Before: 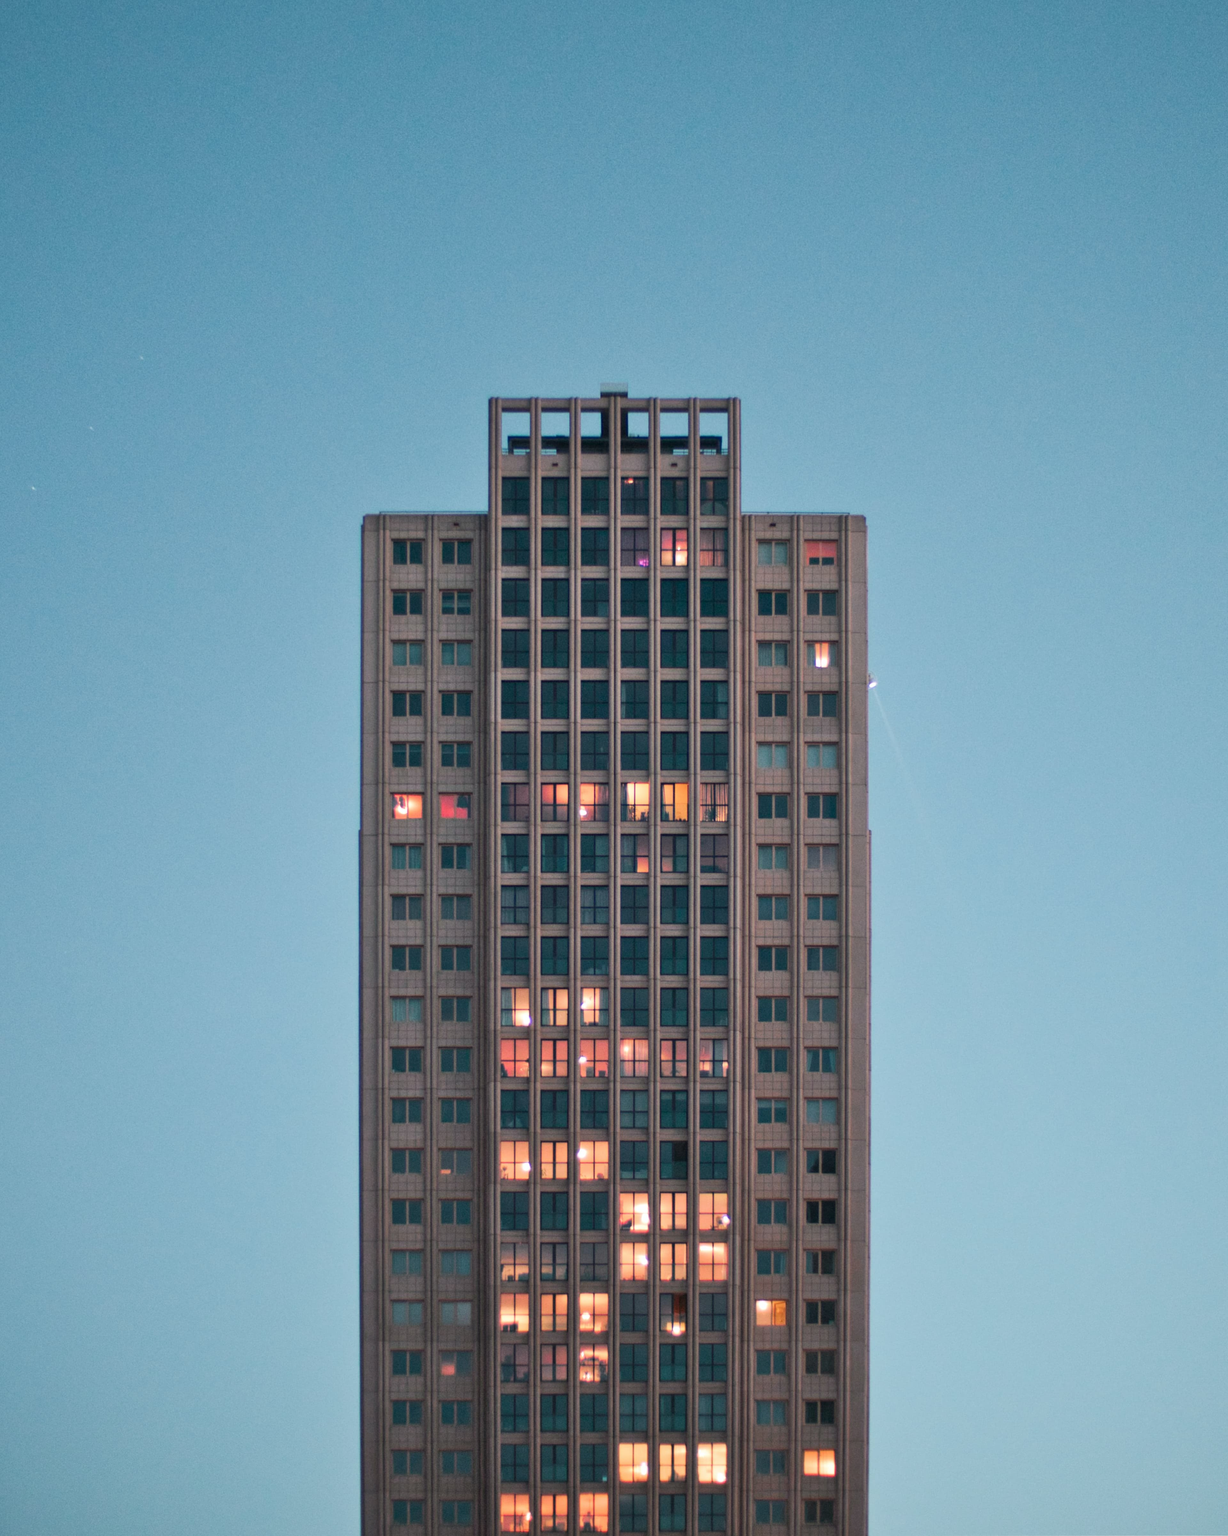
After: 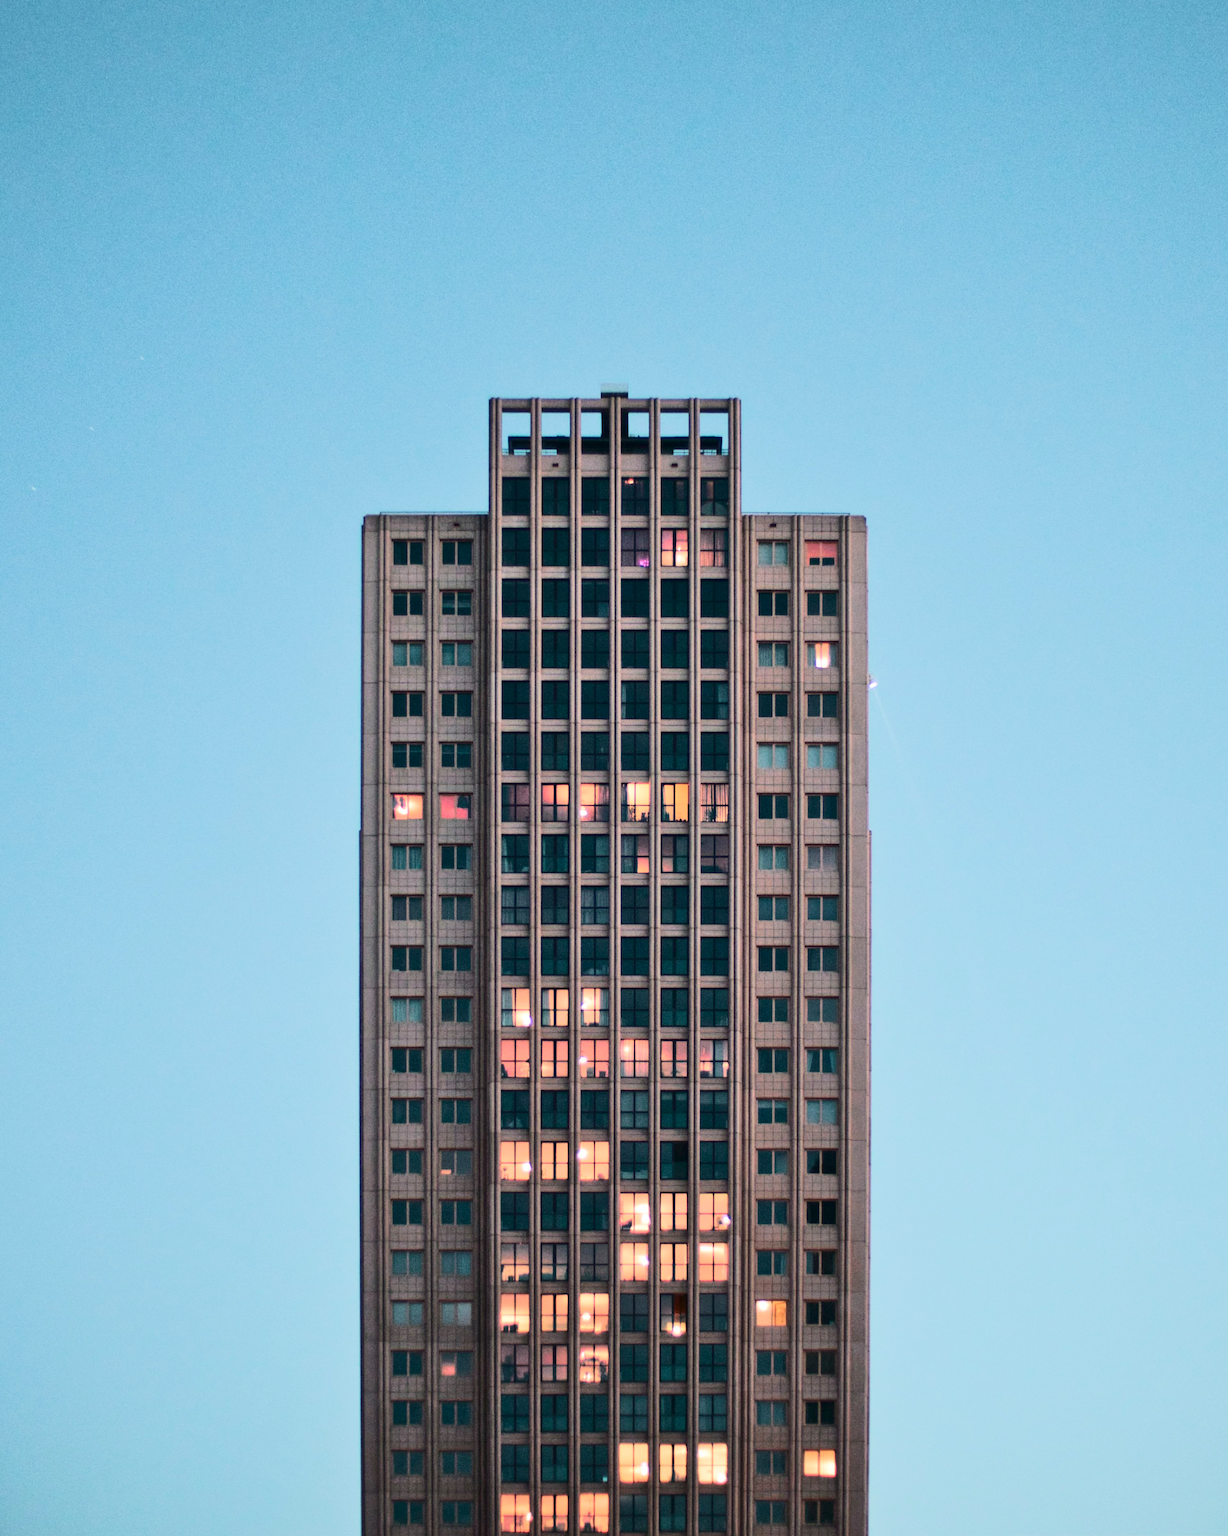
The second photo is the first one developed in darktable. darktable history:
exposure: compensate exposure bias true, compensate highlight preservation false
velvia: on, module defaults
tone curve: curves: ch0 [(0, 0) (0.003, 0.017) (0.011, 0.017) (0.025, 0.017) (0.044, 0.019) (0.069, 0.03) (0.1, 0.046) (0.136, 0.066) (0.177, 0.104) (0.224, 0.151) (0.277, 0.231) (0.335, 0.321) (0.399, 0.454) (0.468, 0.567) (0.543, 0.674) (0.623, 0.763) (0.709, 0.82) (0.801, 0.872) (0.898, 0.934) (1, 1)], color space Lab, independent channels, preserve colors none
